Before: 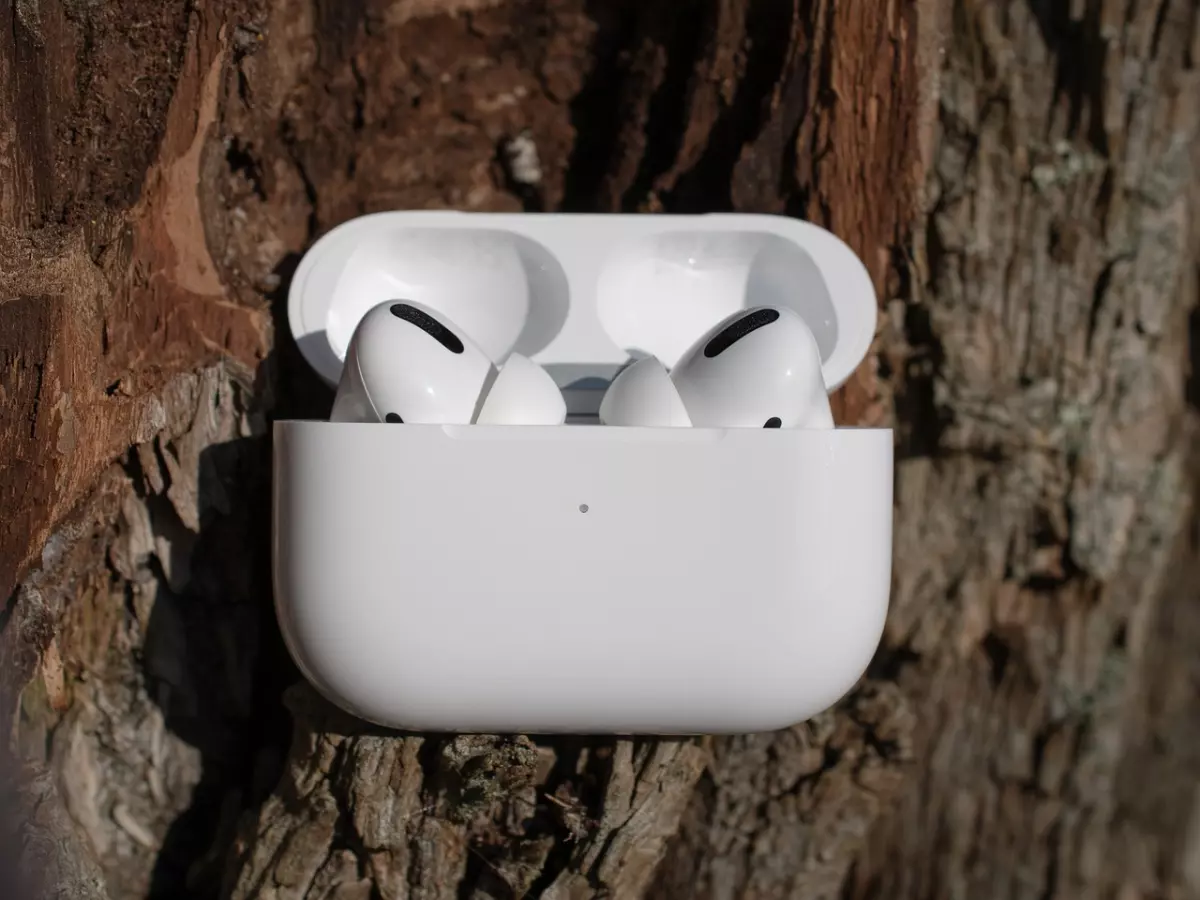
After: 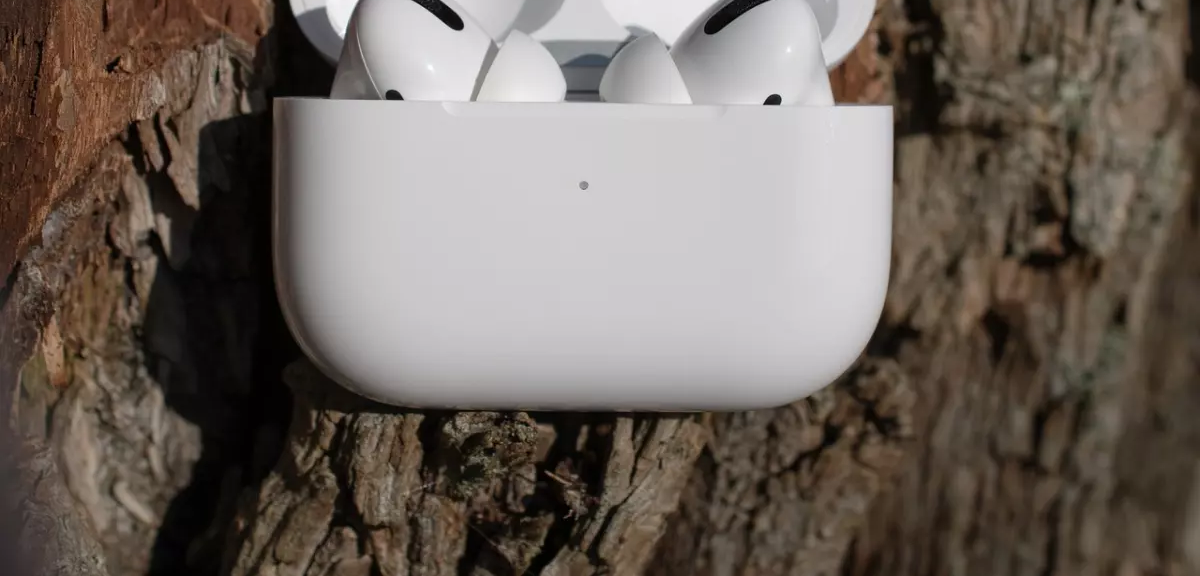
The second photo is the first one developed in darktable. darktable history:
crop and rotate: top 35.98%
